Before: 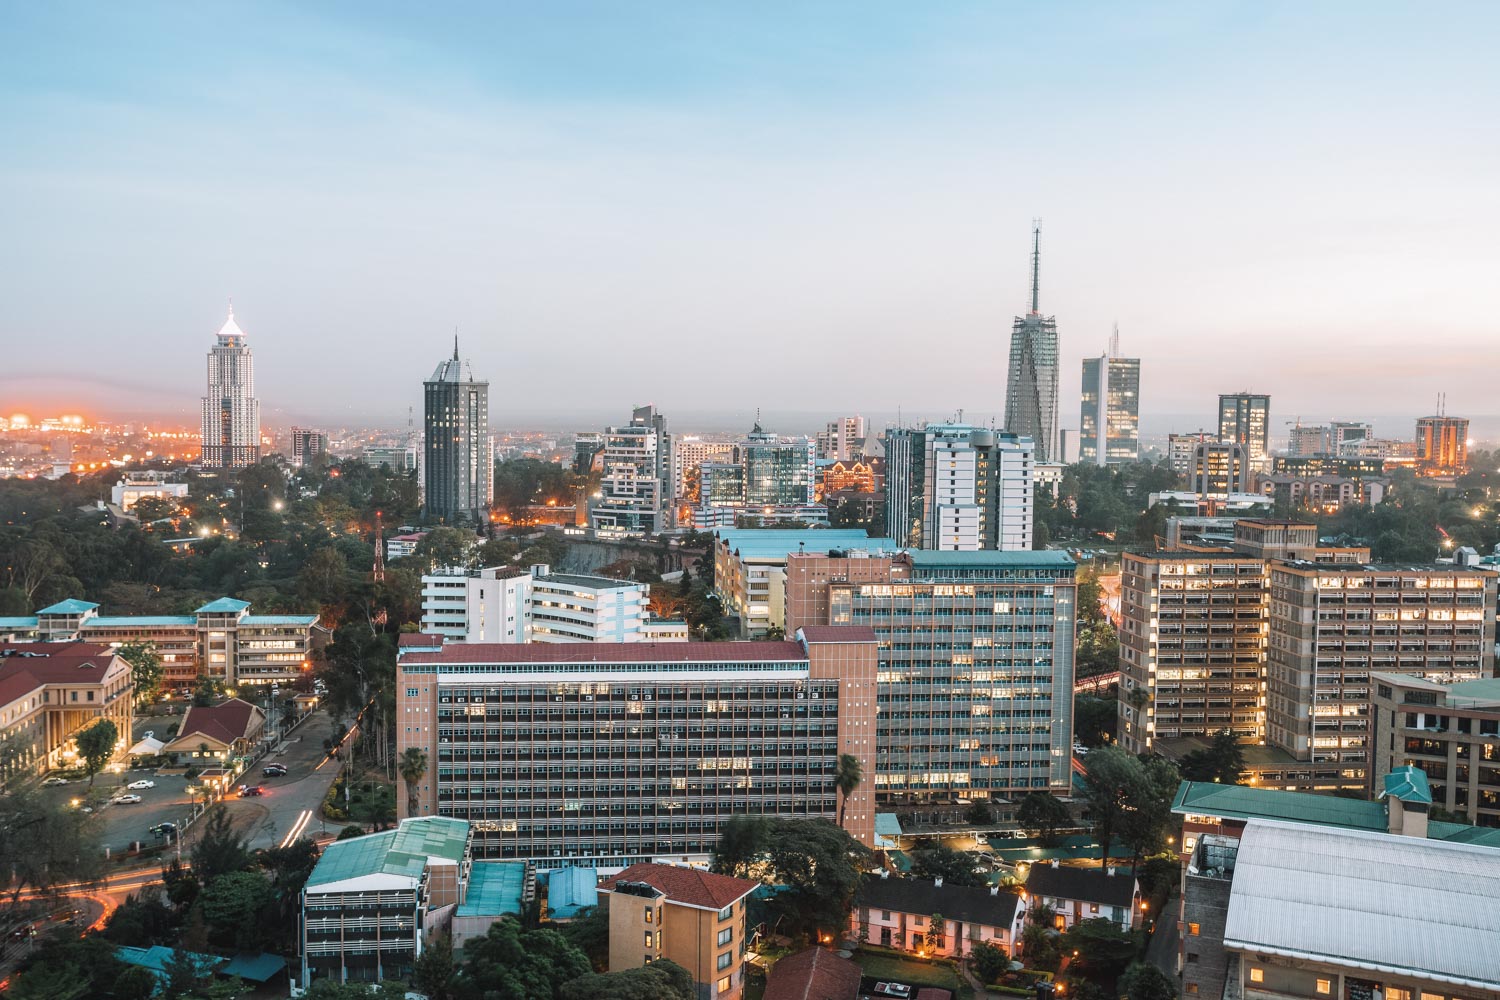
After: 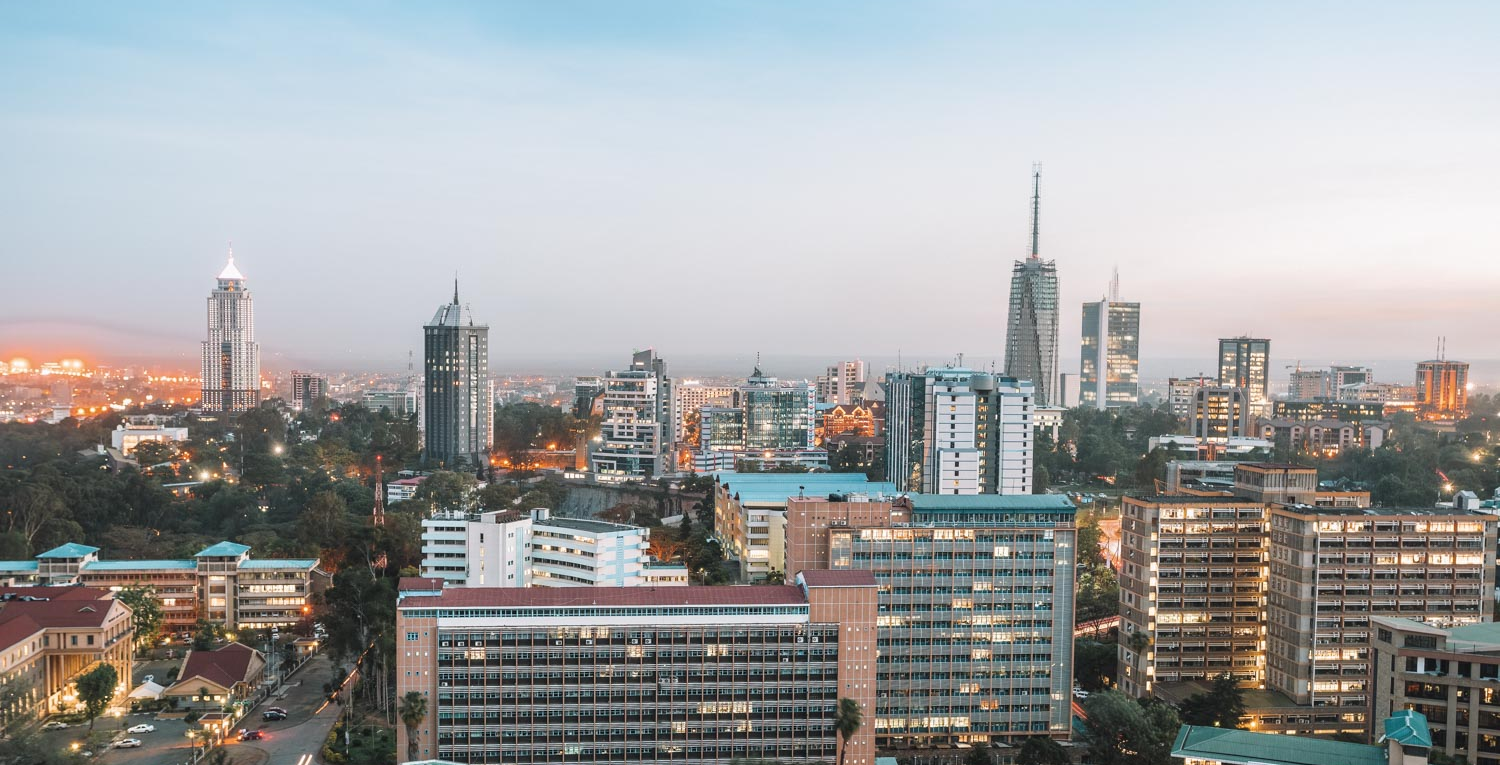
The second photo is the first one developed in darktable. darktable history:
crop: top 5.643%, bottom 17.812%
